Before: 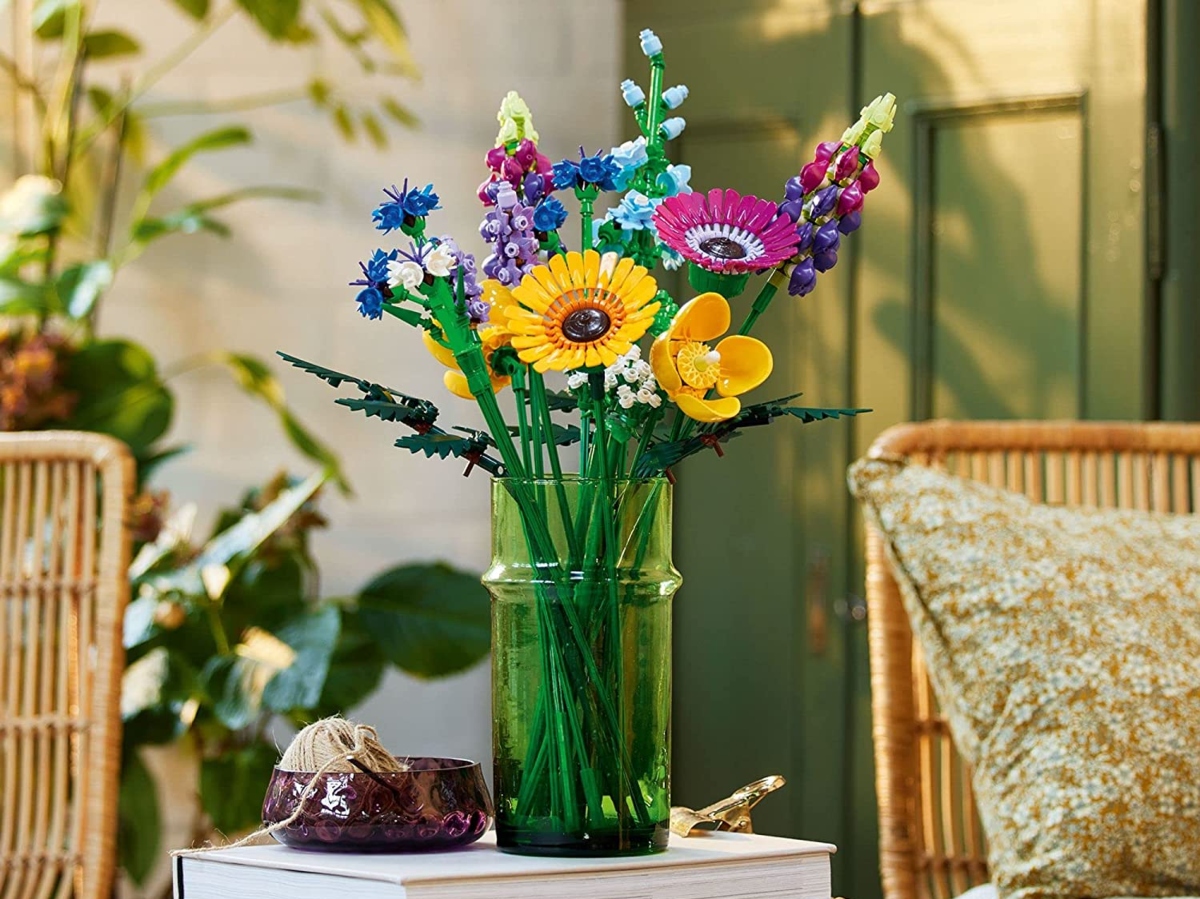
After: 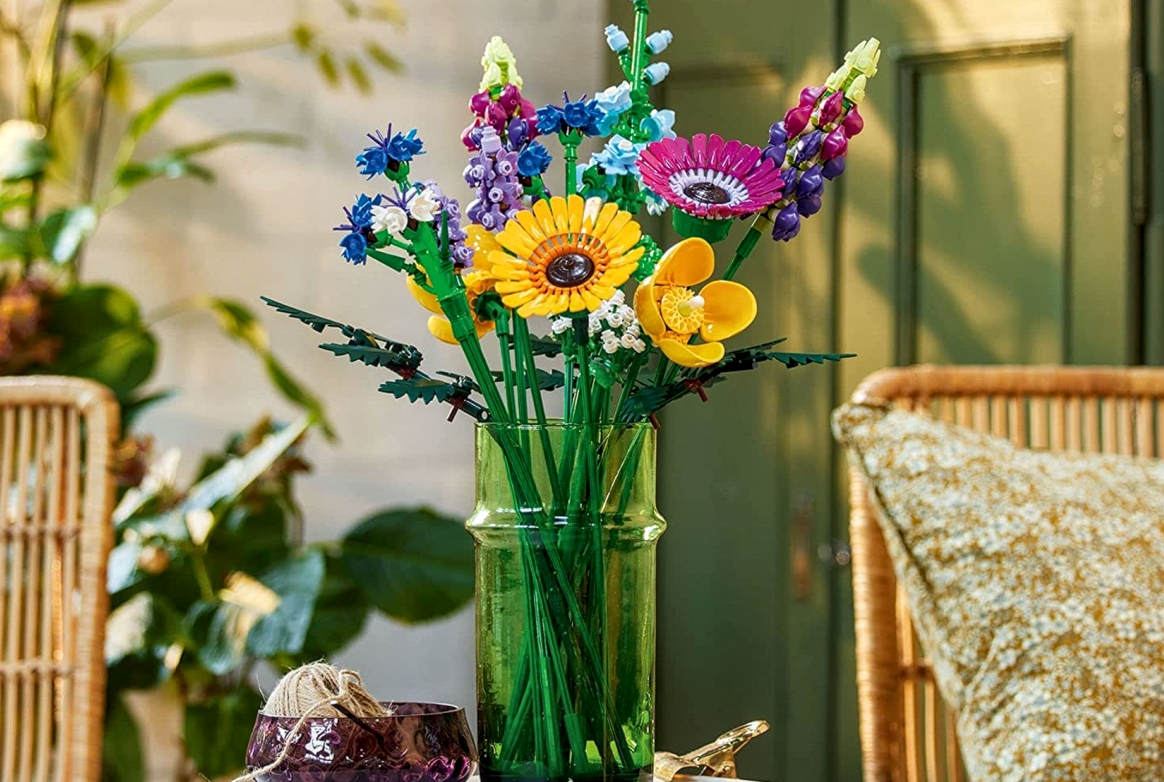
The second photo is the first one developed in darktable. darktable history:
exposure: black level correction 0.001, compensate highlight preservation false
crop: left 1.409%, top 6.188%, right 1.572%, bottom 6.823%
local contrast: on, module defaults
